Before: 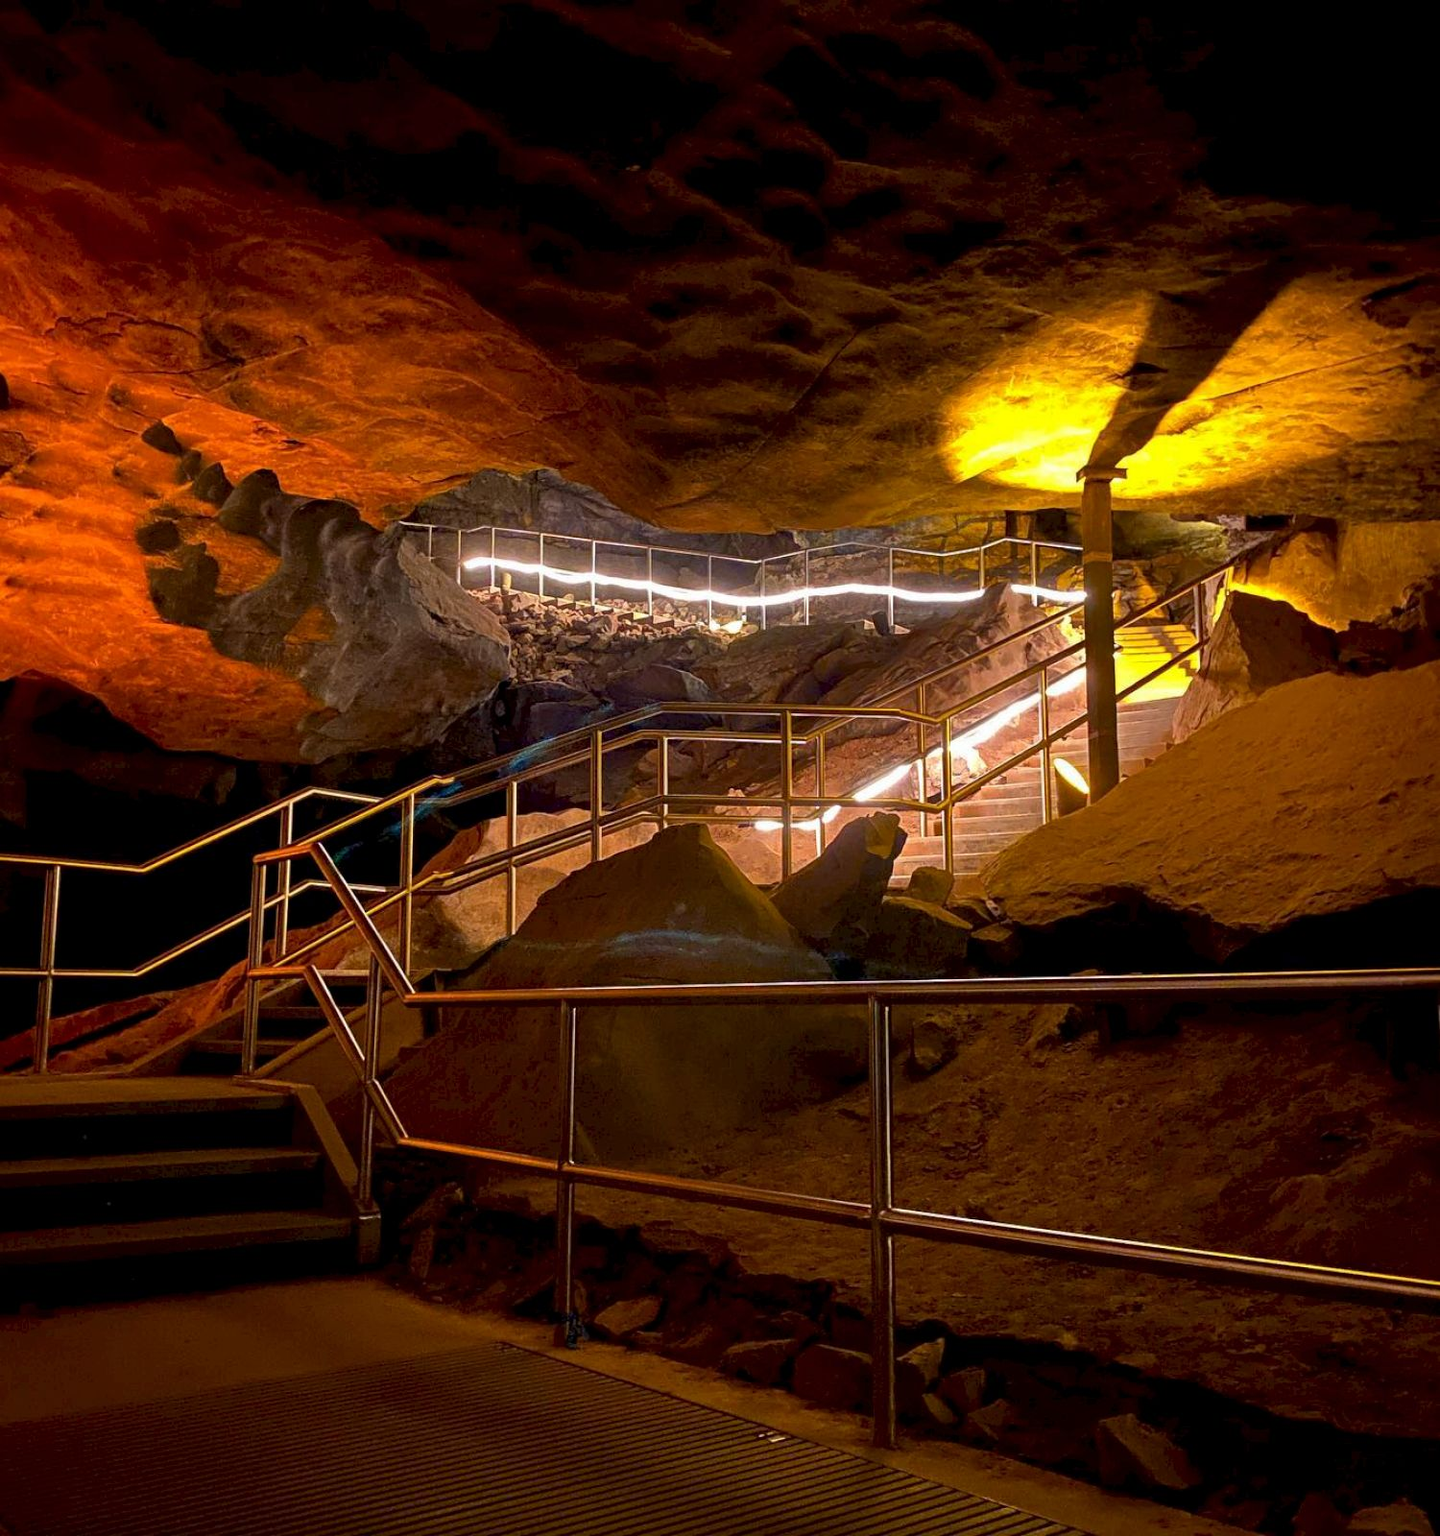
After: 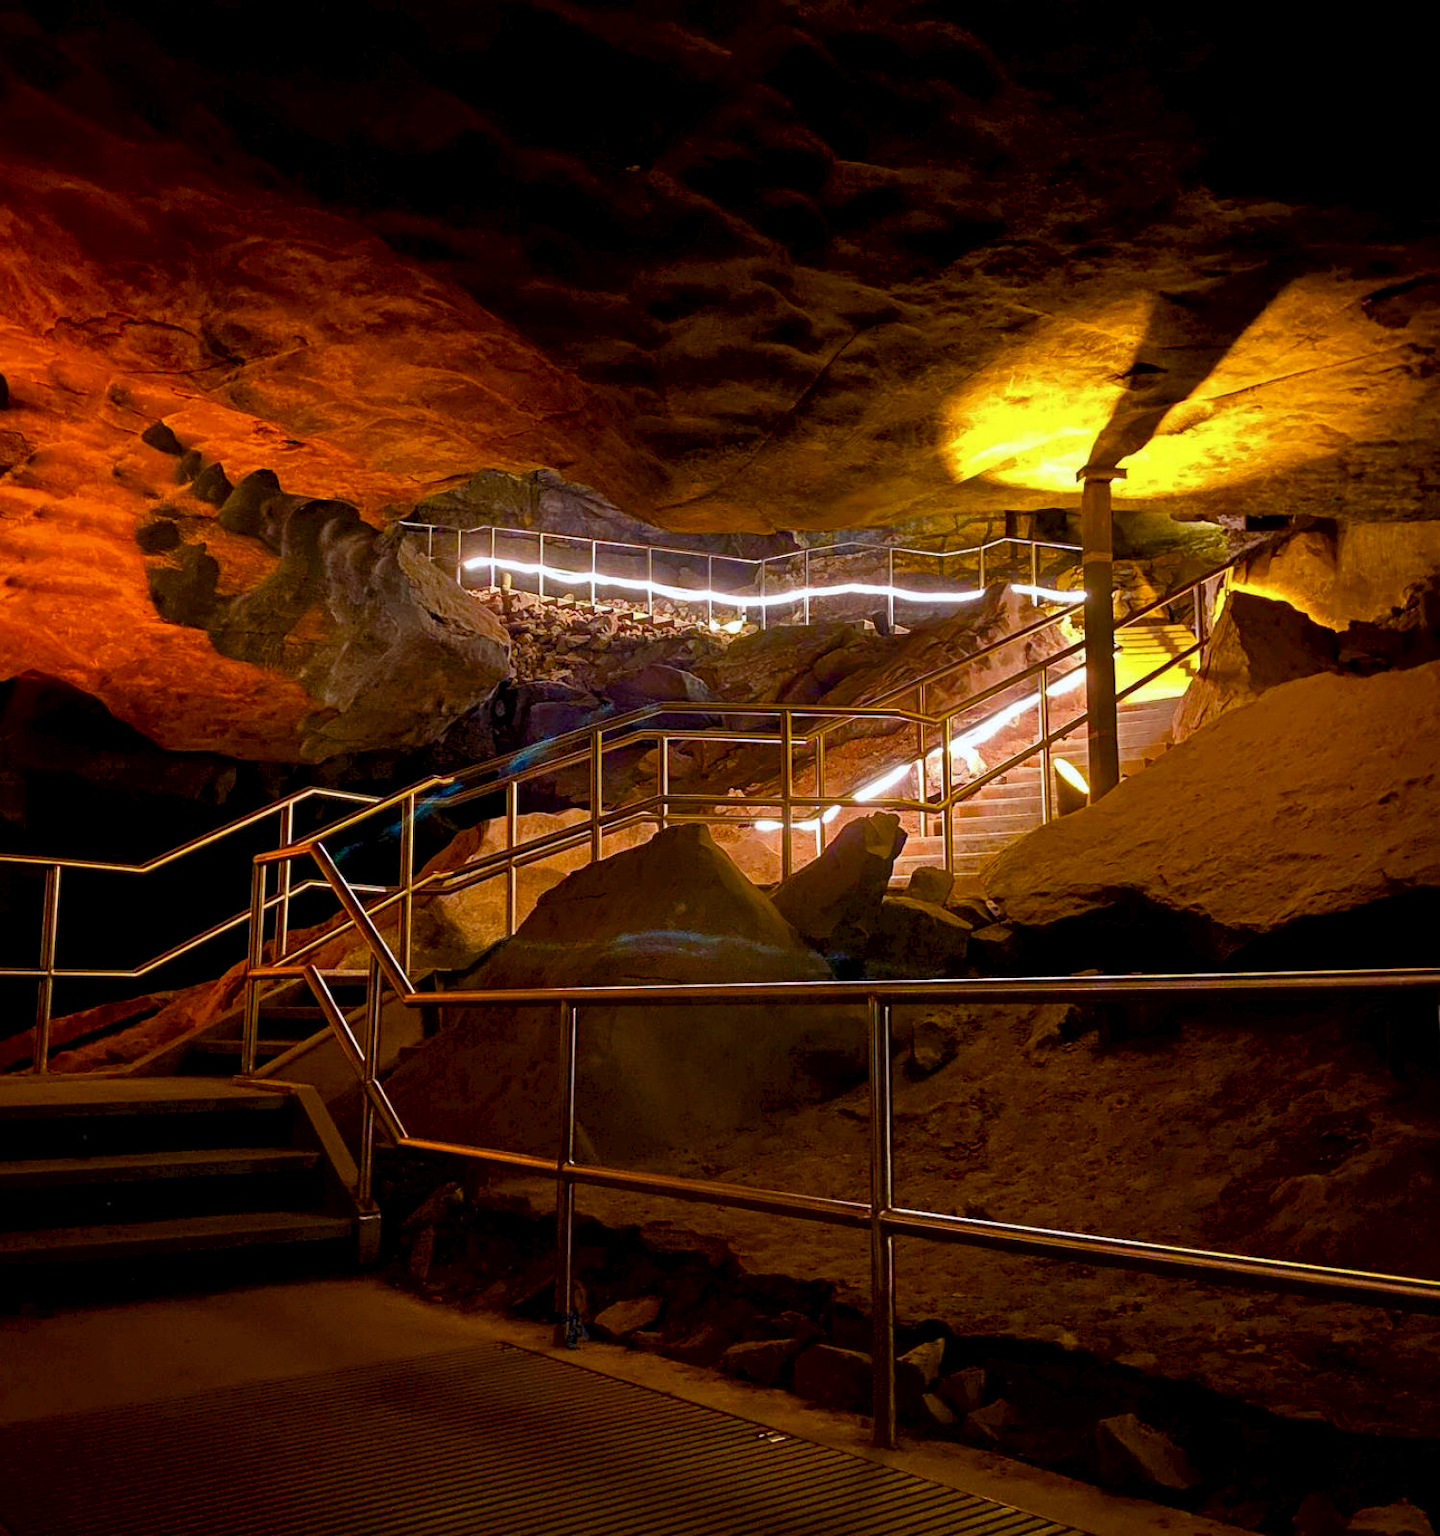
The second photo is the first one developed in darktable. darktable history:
color balance rgb: perceptual saturation grading › global saturation 20%, perceptual saturation grading › highlights -25%, perceptual saturation grading › shadows 50%
white balance: red 0.976, blue 1.04
